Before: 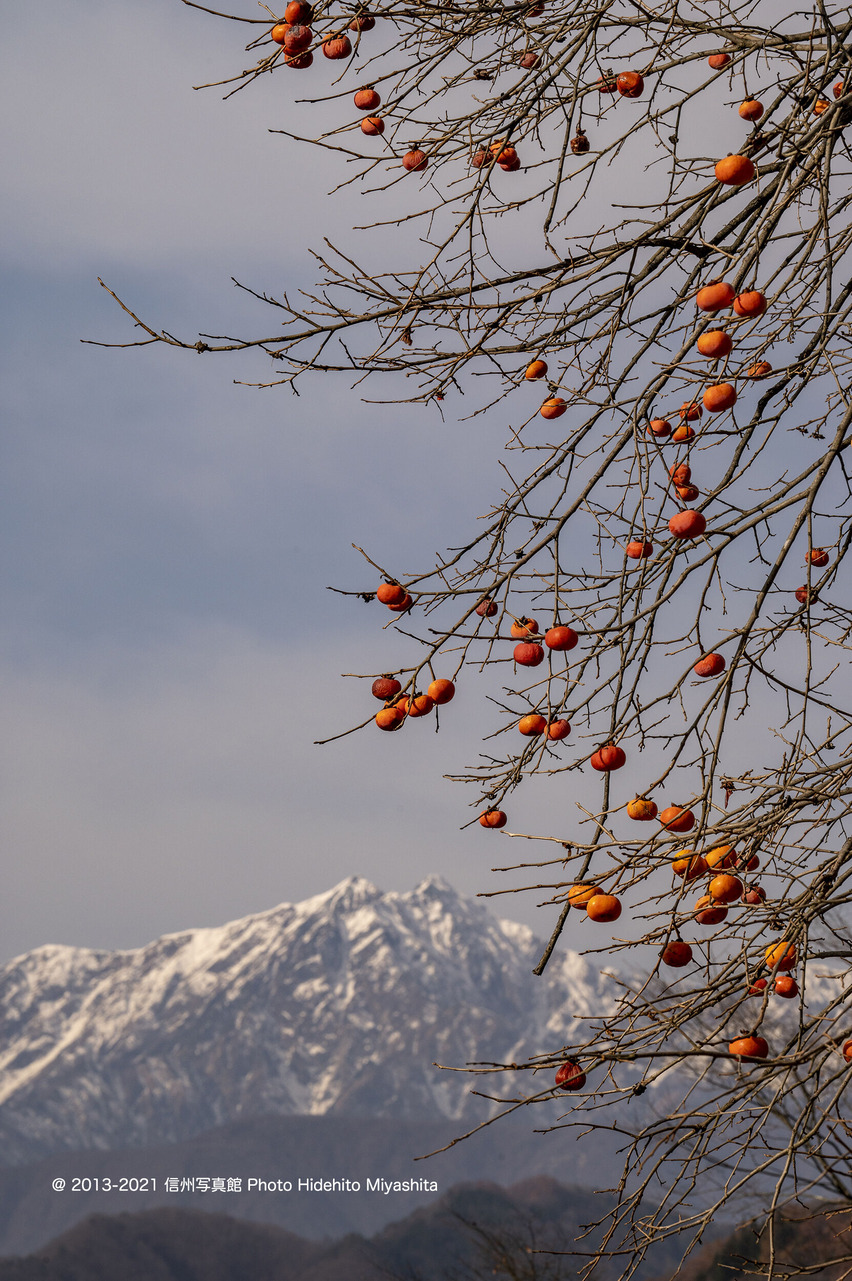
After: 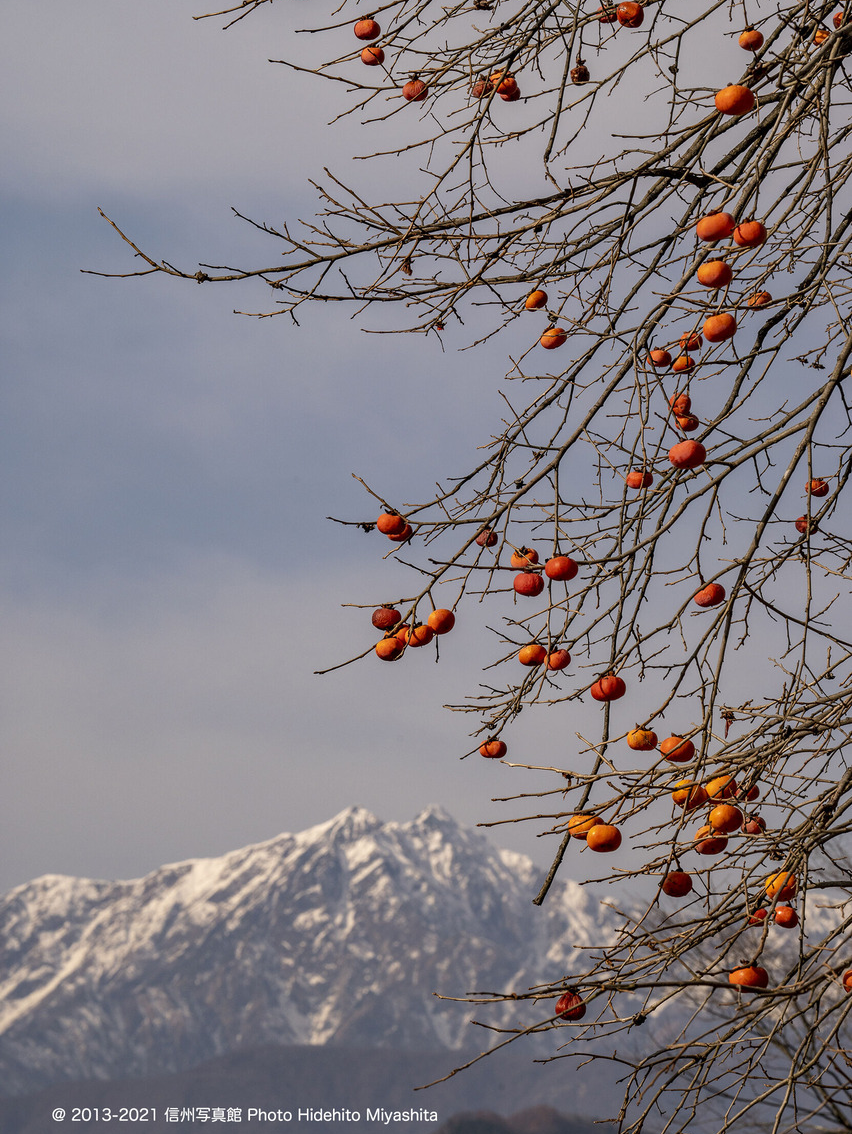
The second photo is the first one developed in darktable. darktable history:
crop and rotate: top 5.525%, bottom 5.905%
